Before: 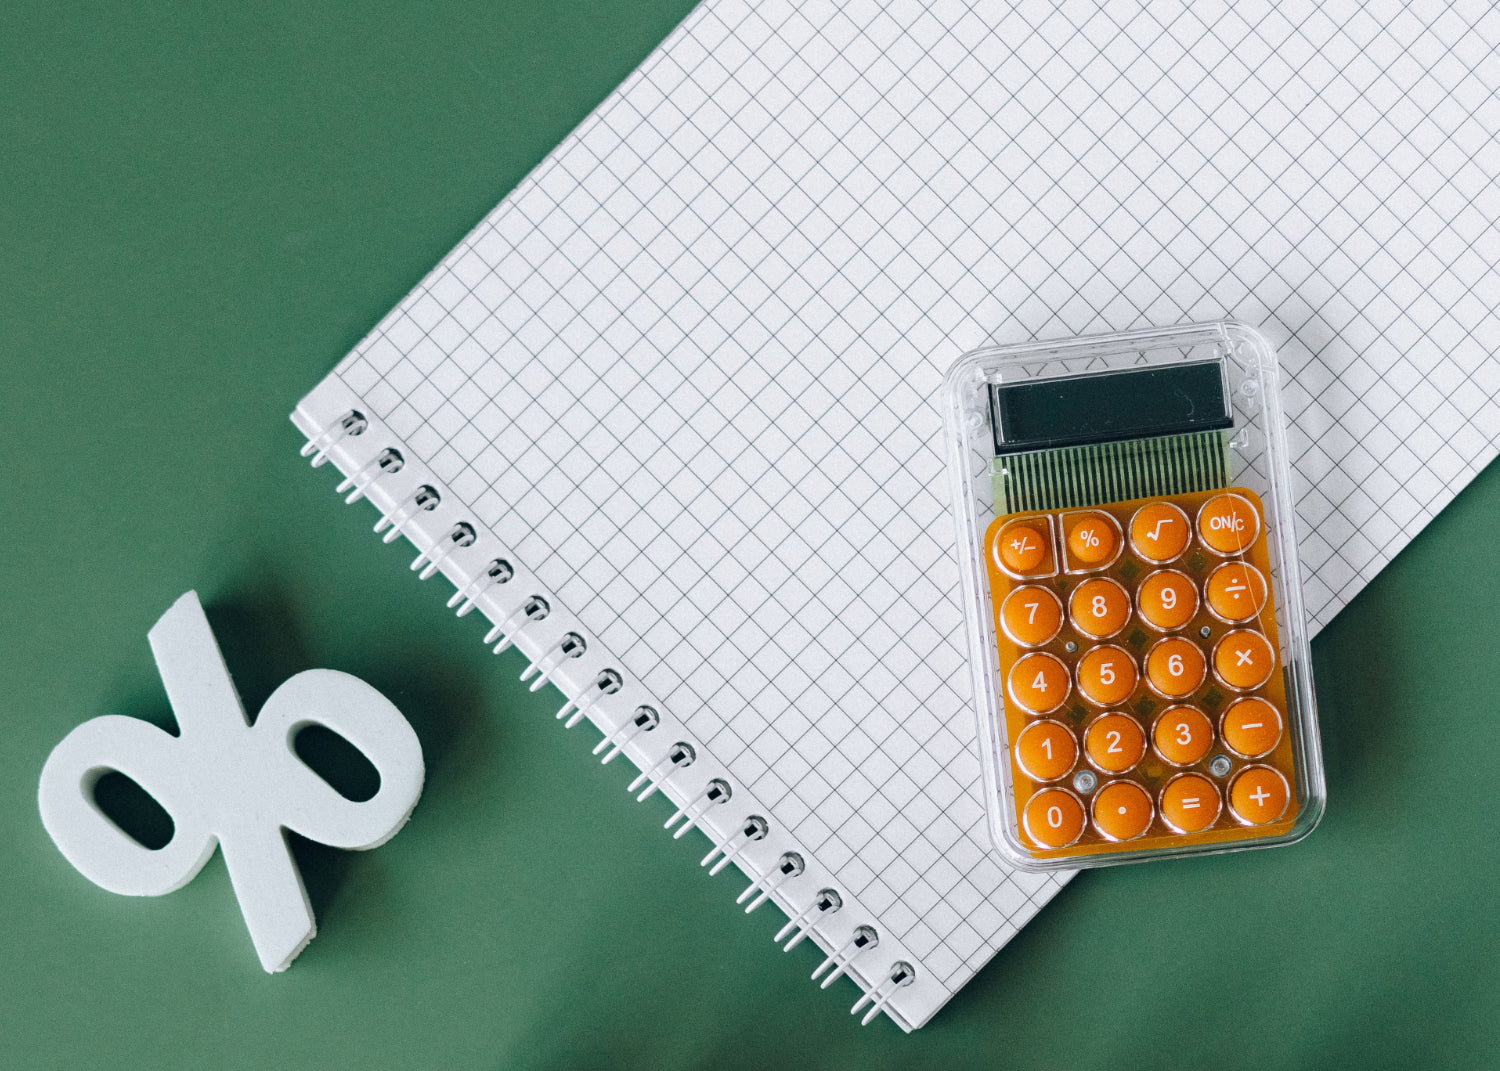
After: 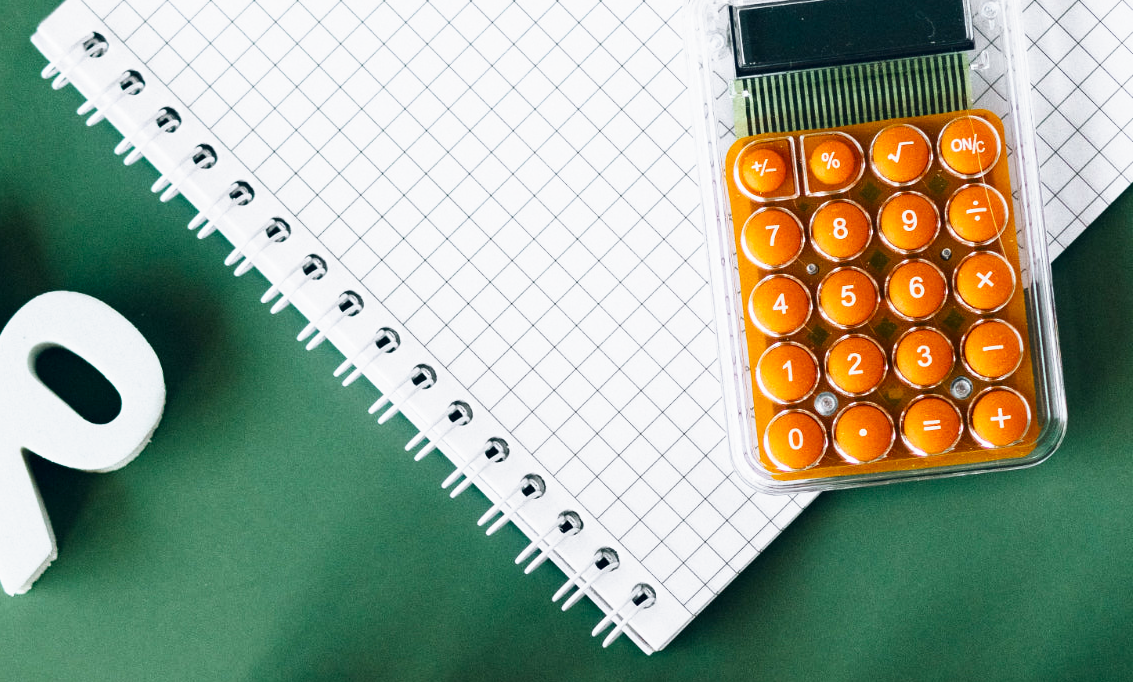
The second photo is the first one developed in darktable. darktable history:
base curve: curves: ch0 [(0, 0) (0.557, 0.834) (1, 1)], preserve colors none
crop and rotate: left 17.309%, top 35.365%, right 7.096%, bottom 0.924%
contrast brightness saturation: contrast 0.069, brightness -0.126, saturation 0.052
